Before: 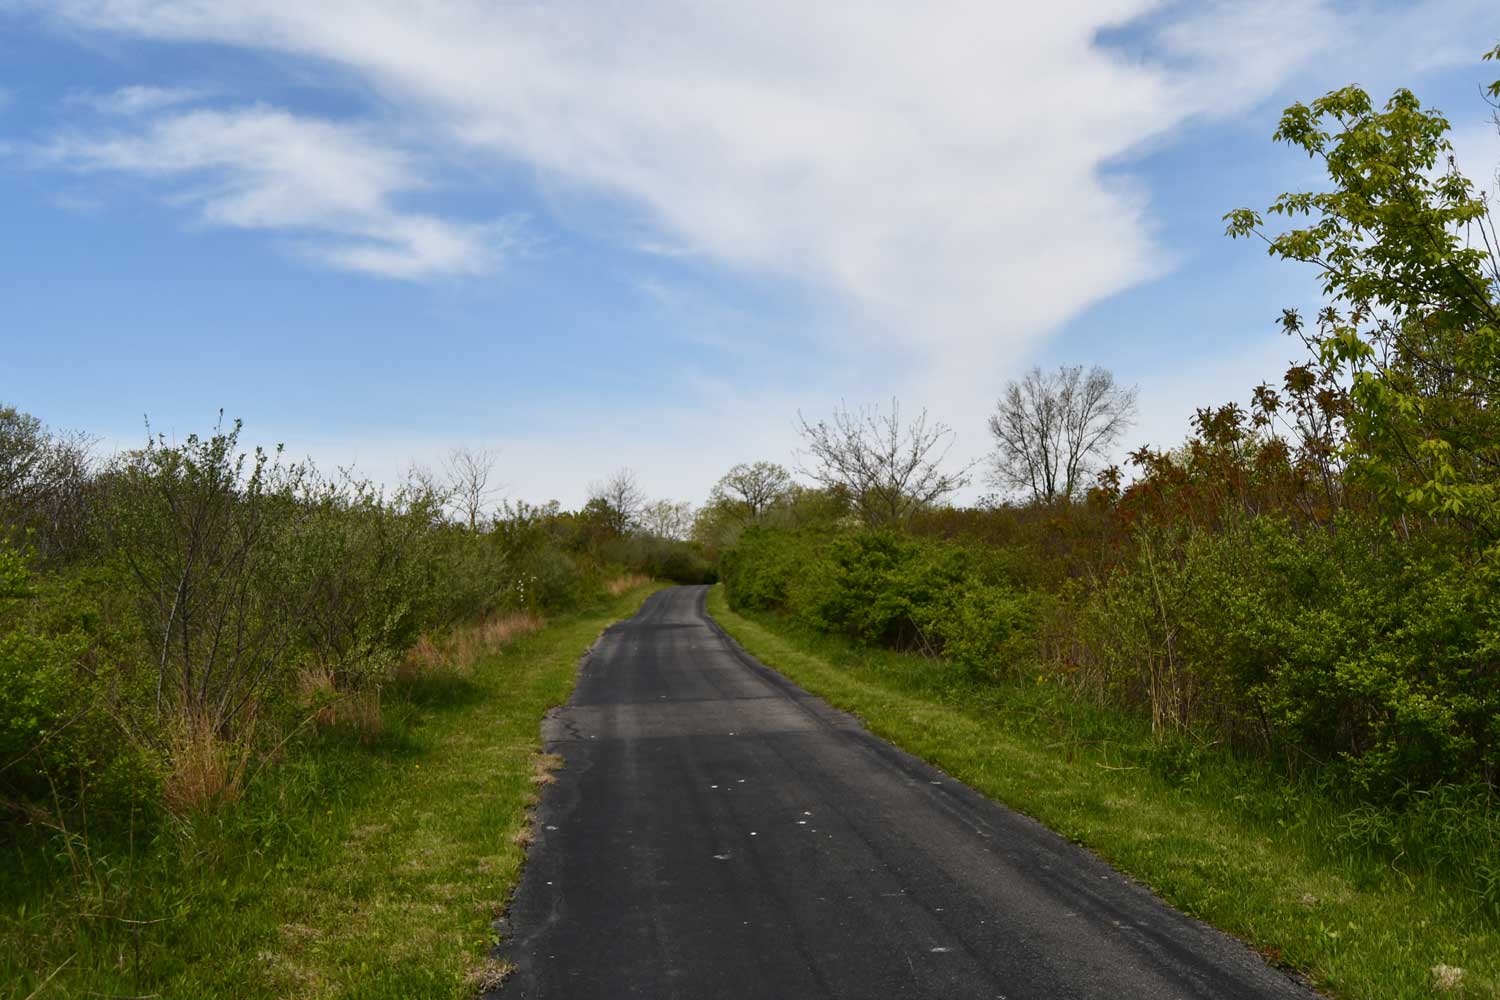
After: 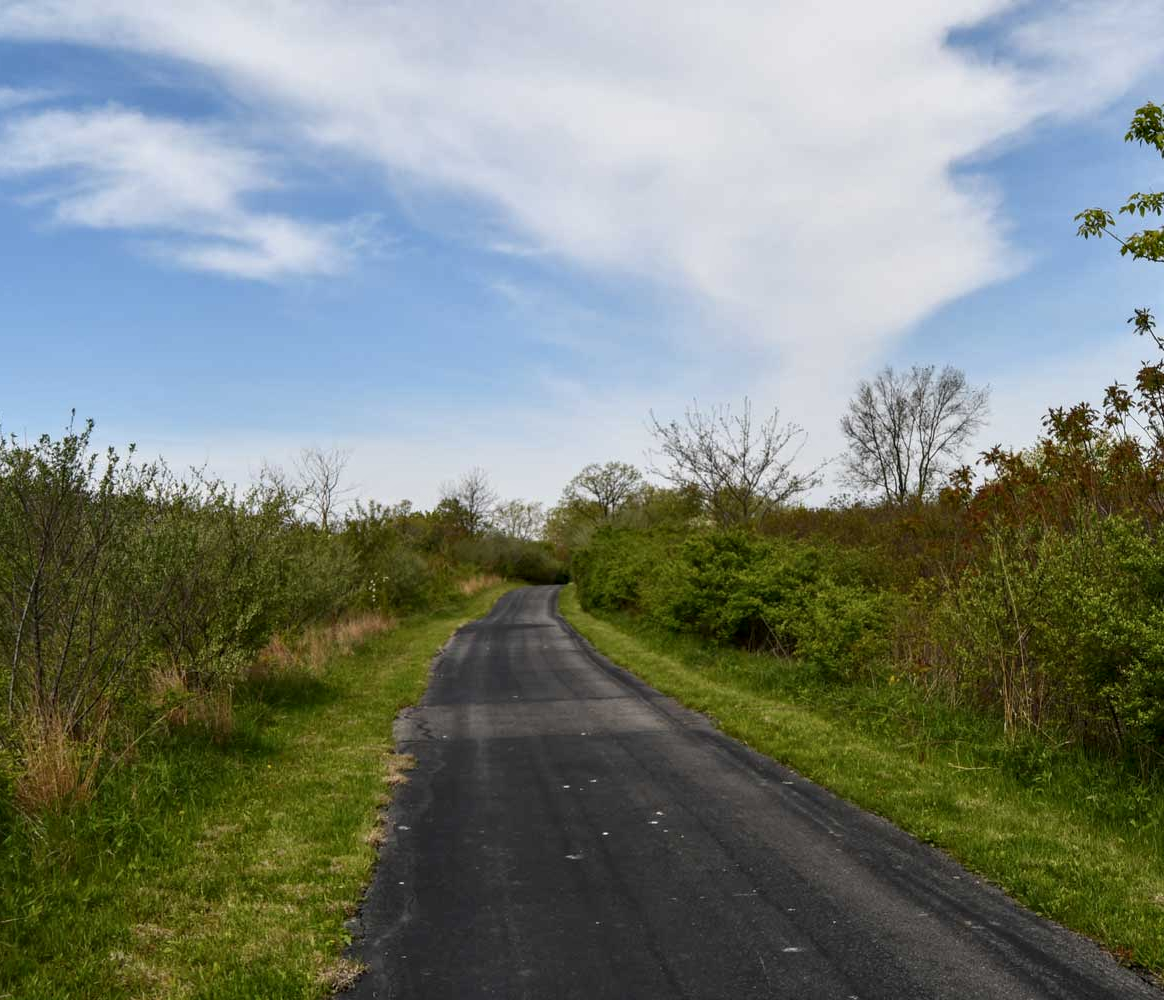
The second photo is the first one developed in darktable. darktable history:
crop: left 9.9%, right 12.492%
local contrast: on, module defaults
